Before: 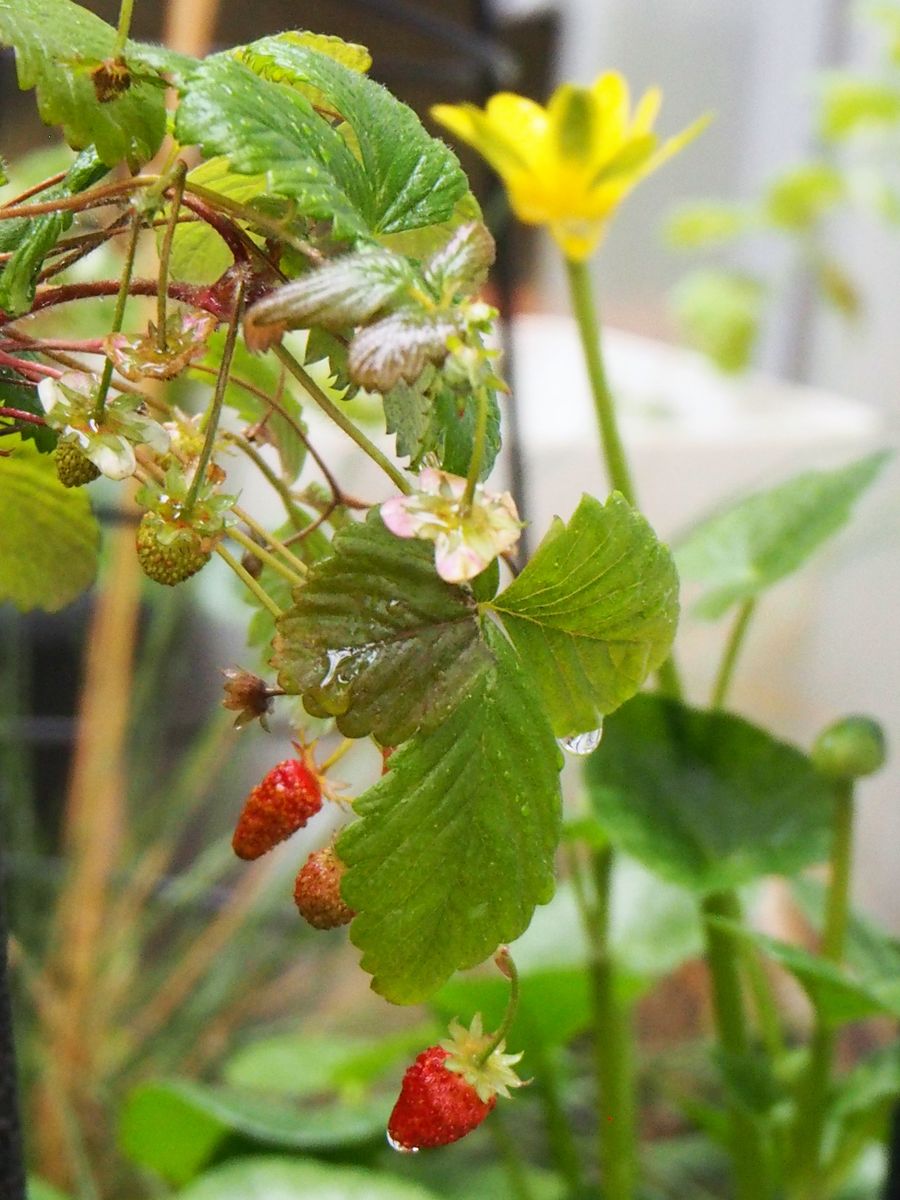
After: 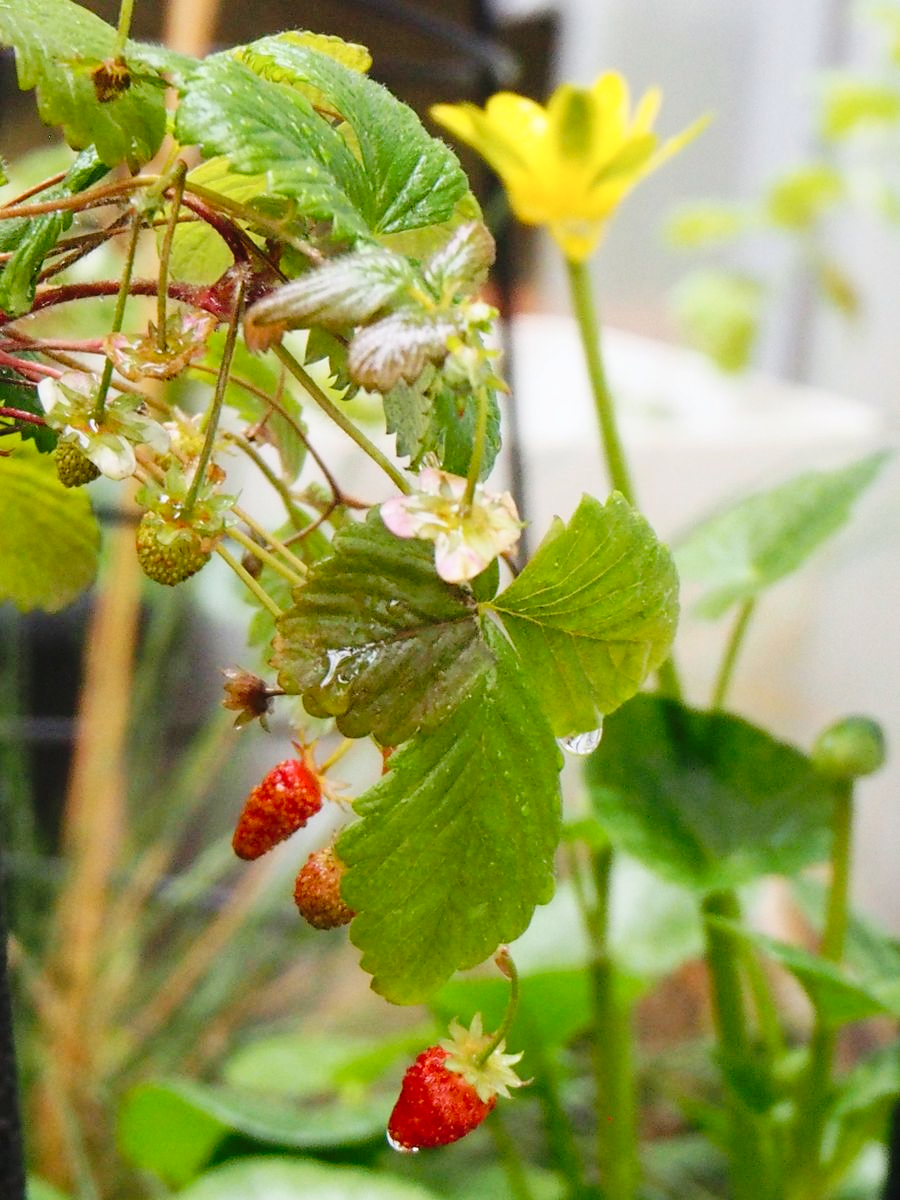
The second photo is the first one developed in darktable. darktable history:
tone curve: curves: ch0 [(0, 0) (0.003, 0.031) (0.011, 0.031) (0.025, 0.03) (0.044, 0.035) (0.069, 0.054) (0.1, 0.081) (0.136, 0.11) (0.177, 0.147) (0.224, 0.209) (0.277, 0.283) (0.335, 0.369) (0.399, 0.44) (0.468, 0.517) (0.543, 0.601) (0.623, 0.684) (0.709, 0.766) (0.801, 0.846) (0.898, 0.927) (1, 1)], preserve colors none
